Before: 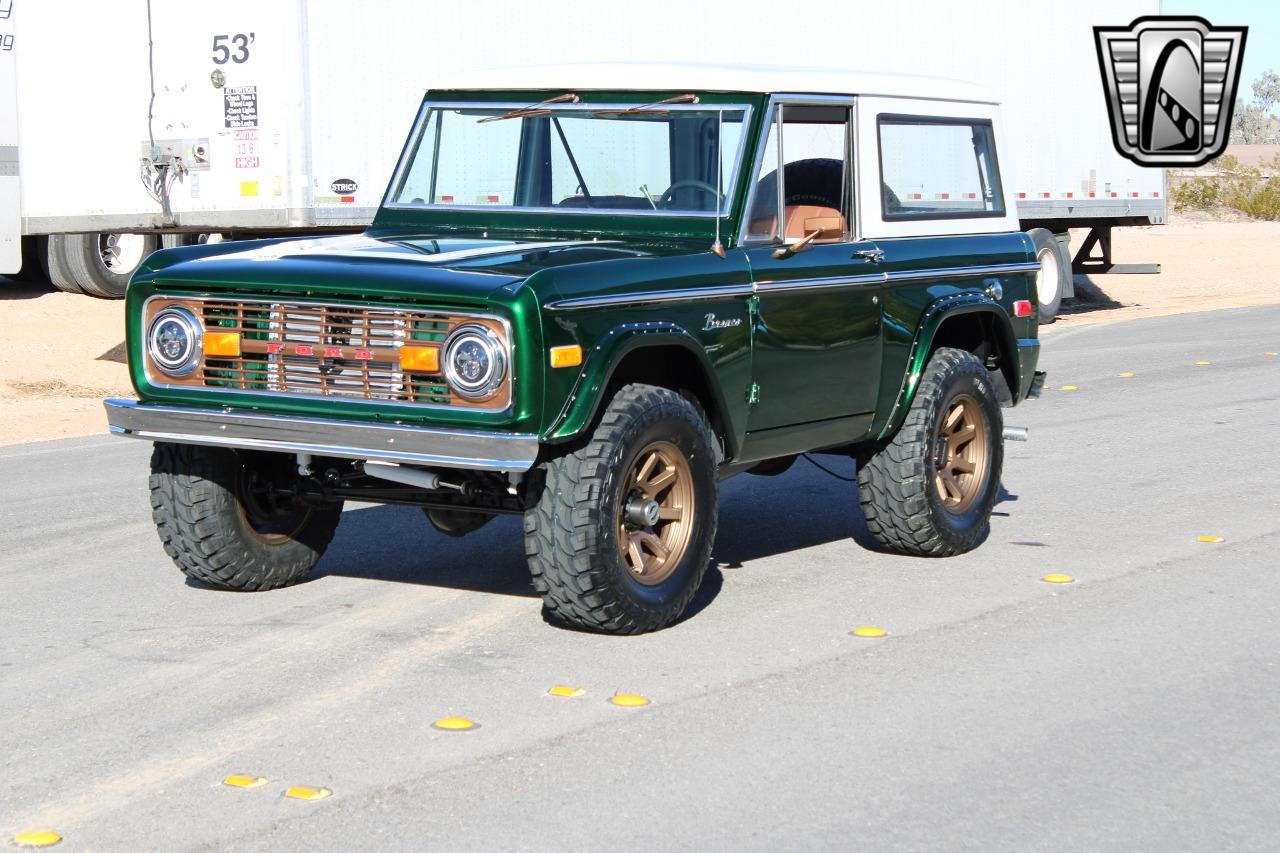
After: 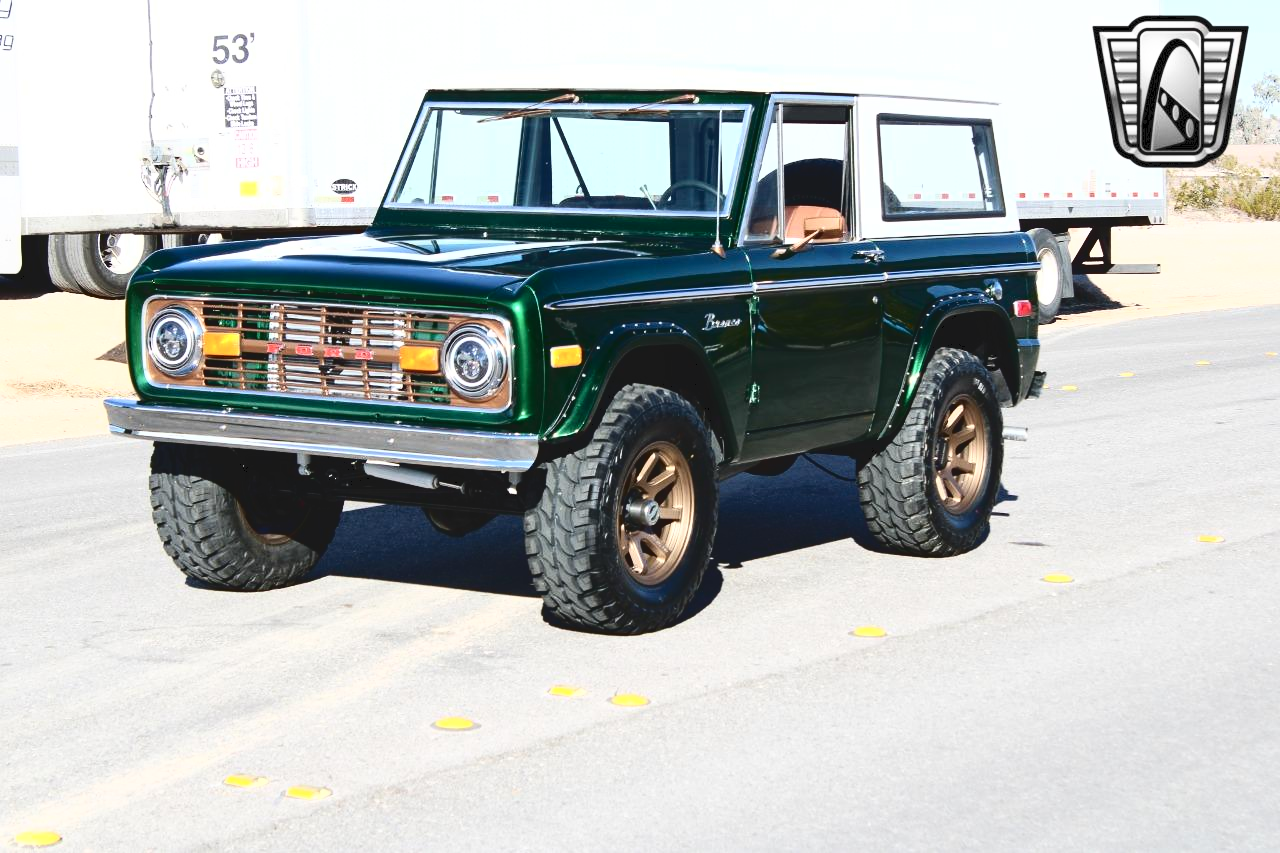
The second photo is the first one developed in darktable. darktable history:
tone curve: curves: ch0 [(0, 0) (0.003, 0.082) (0.011, 0.082) (0.025, 0.088) (0.044, 0.088) (0.069, 0.093) (0.1, 0.101) (0.136, 0.109) (0.177, 0.129) (0.224, 0.155) (0.277, 0.214) (0.335, 0.289) (0.399, 0.378) (0.468, 0.476) (0.543, 0.589) (0.623, 0.713) (0.709, 0.826) (0.801, 0.908) (0.898, 0.98) (1, 1)], color space Lab, independent channels, preserve colors none
